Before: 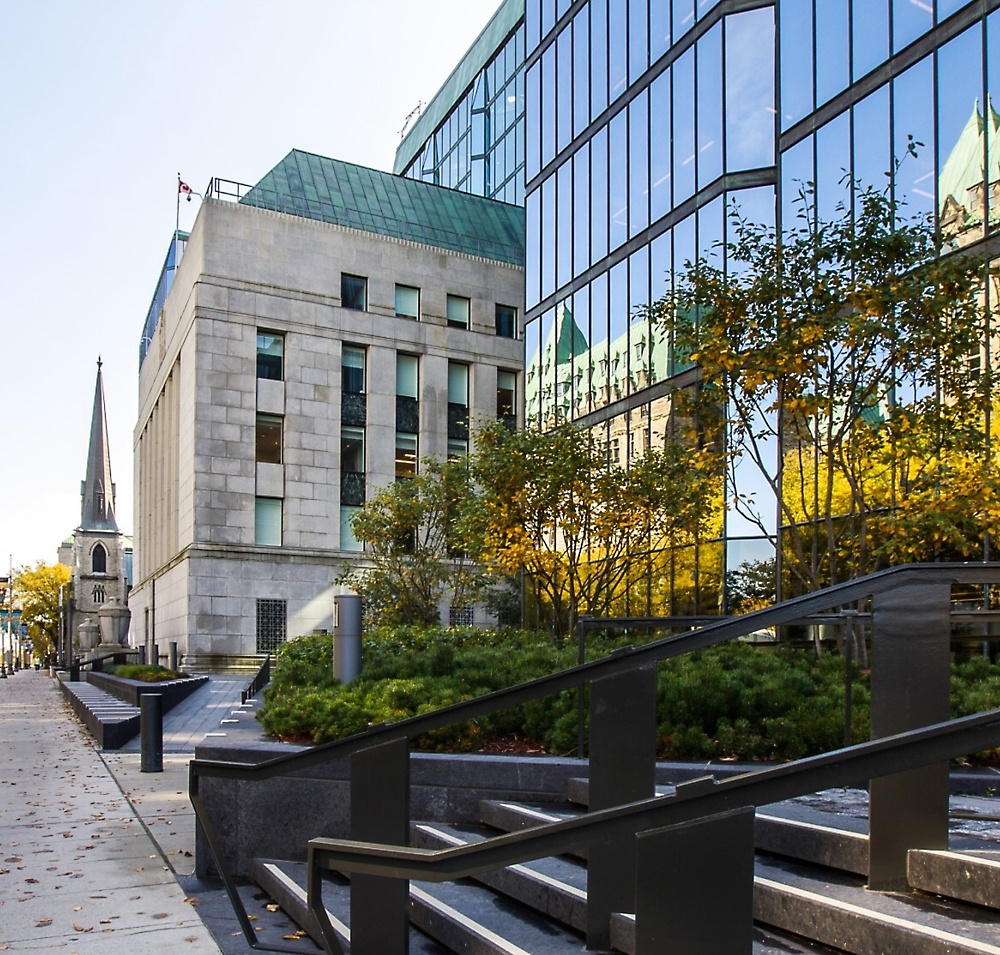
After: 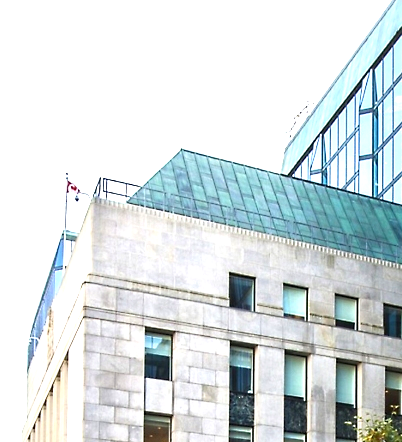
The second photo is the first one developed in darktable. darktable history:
crop and rotate: left 11.295%, top 0.097%, right 48.454%, bottom 53.595%
exposure: black level correction 0, exposure 1.195 EV, compensate exposure bias true, compensate highlight preservation false
